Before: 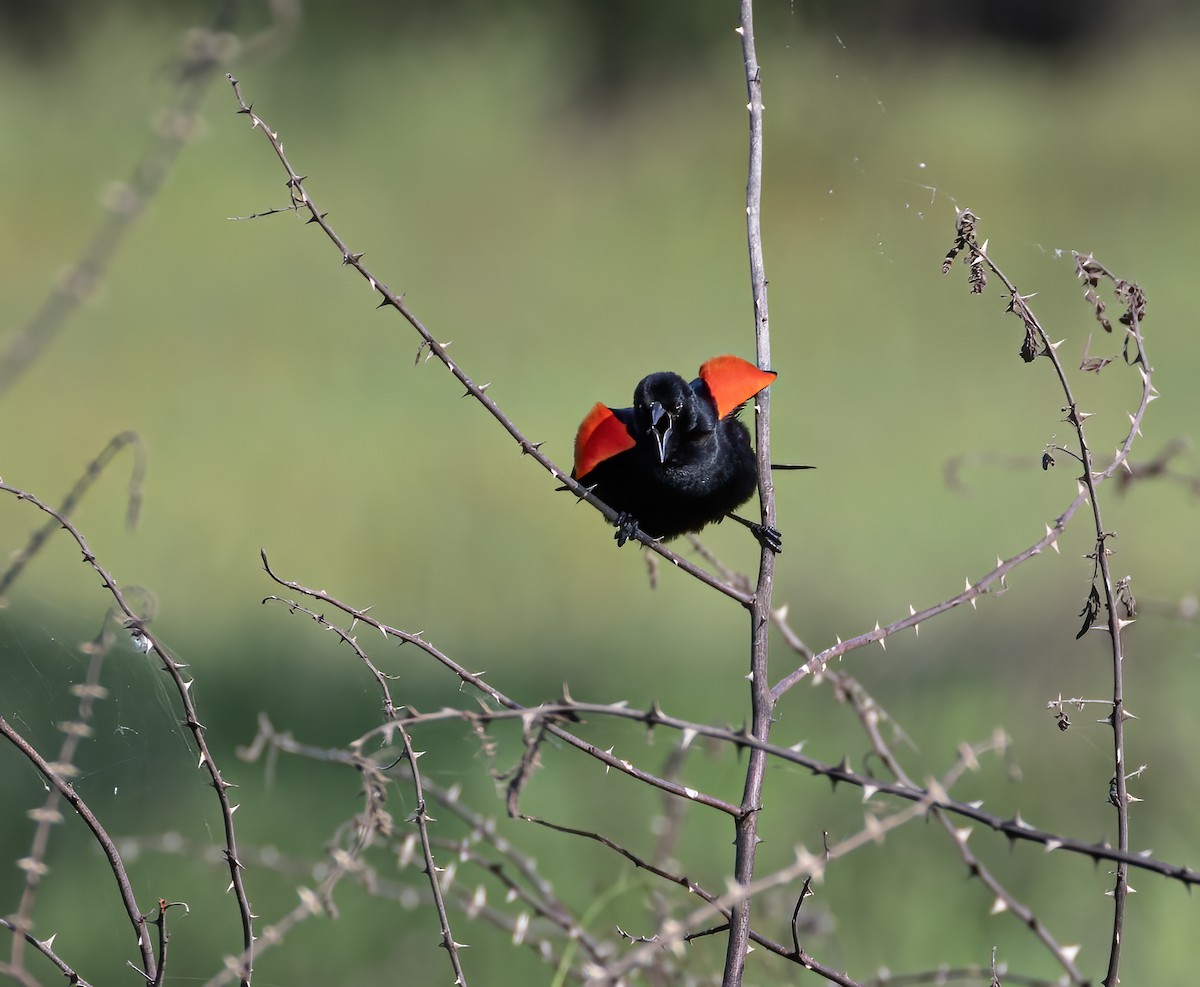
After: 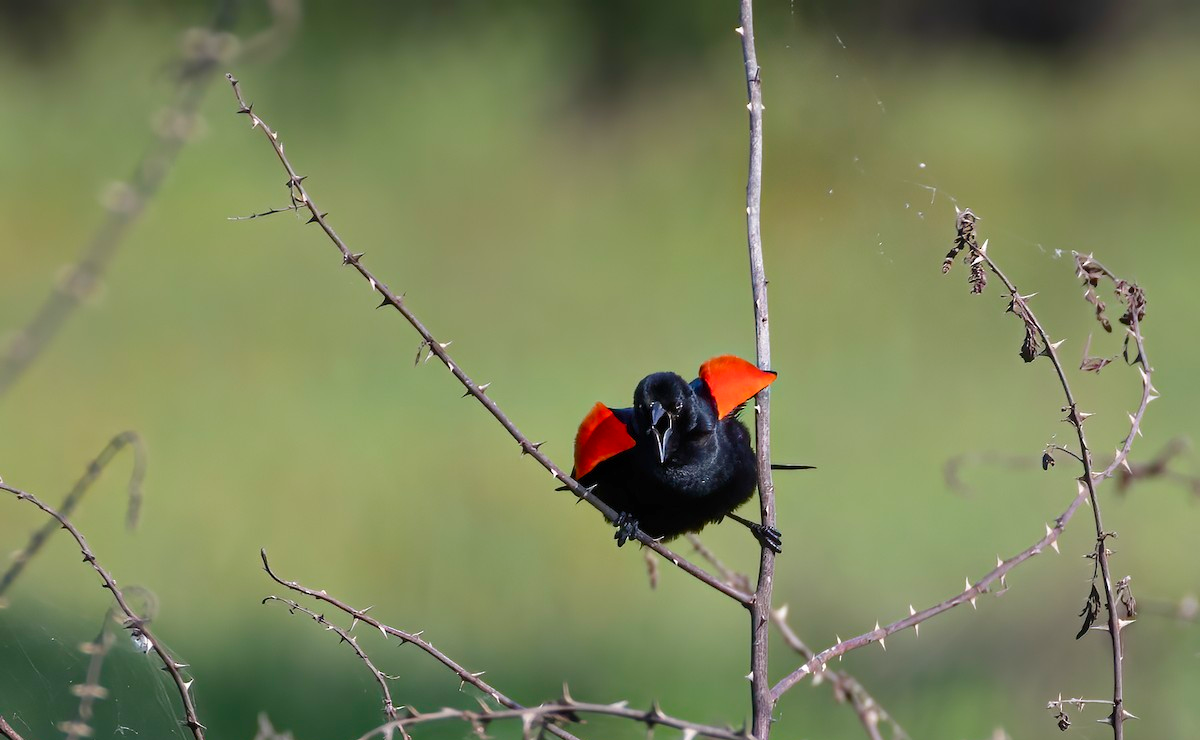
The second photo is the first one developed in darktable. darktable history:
color balance rgb: perceptual saturation grading › global saturation 20%, perceptual saturation grading › highlights -25%, perceptual saturation grading › shadows 25%
crop: bottom 24.988%
fill light: on, module defaults
